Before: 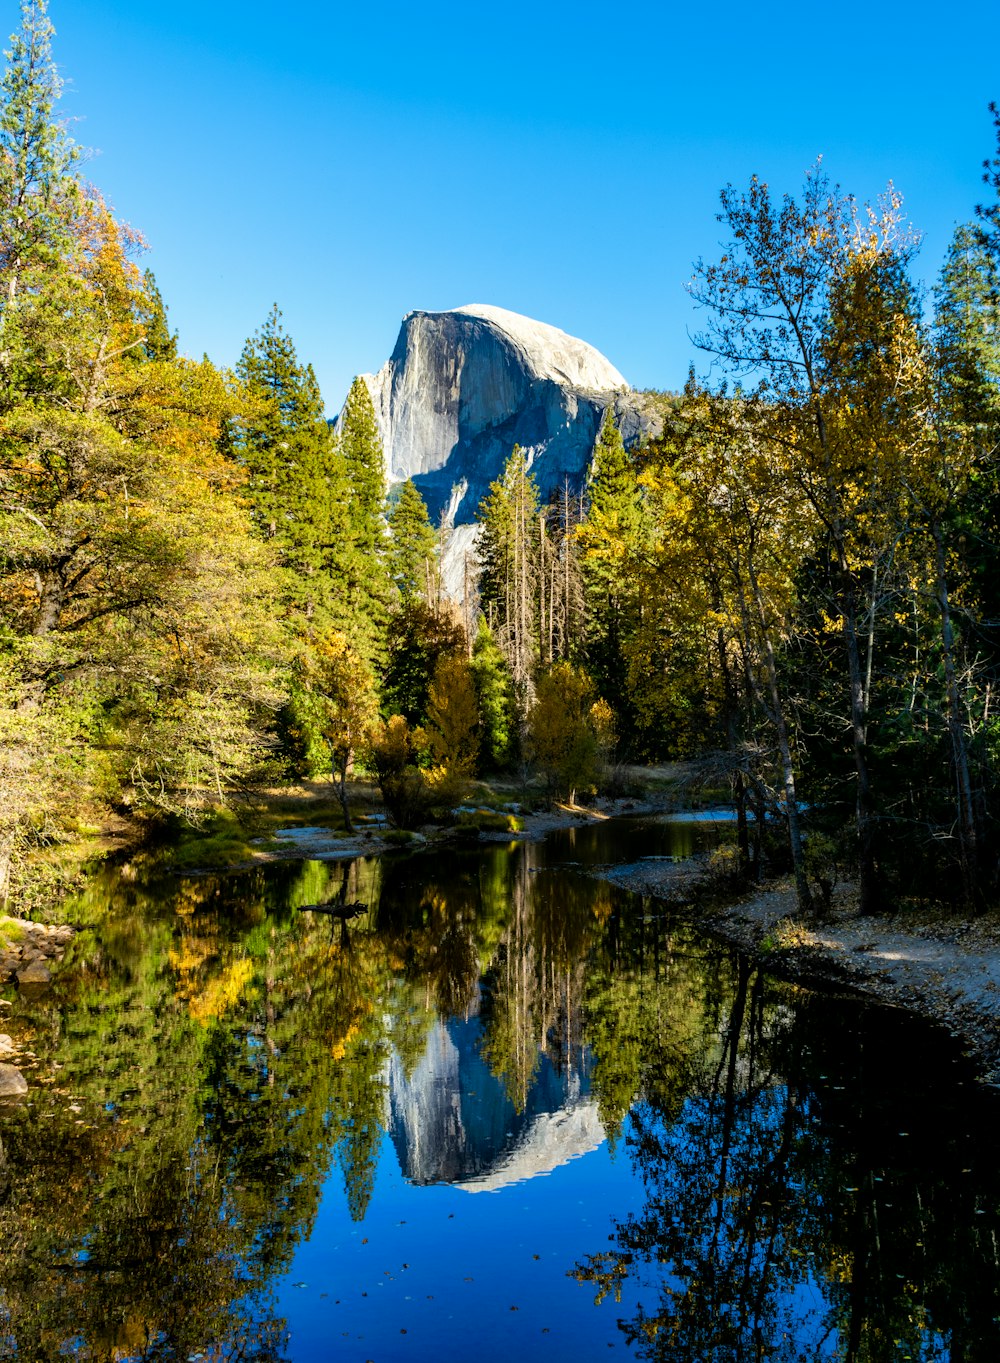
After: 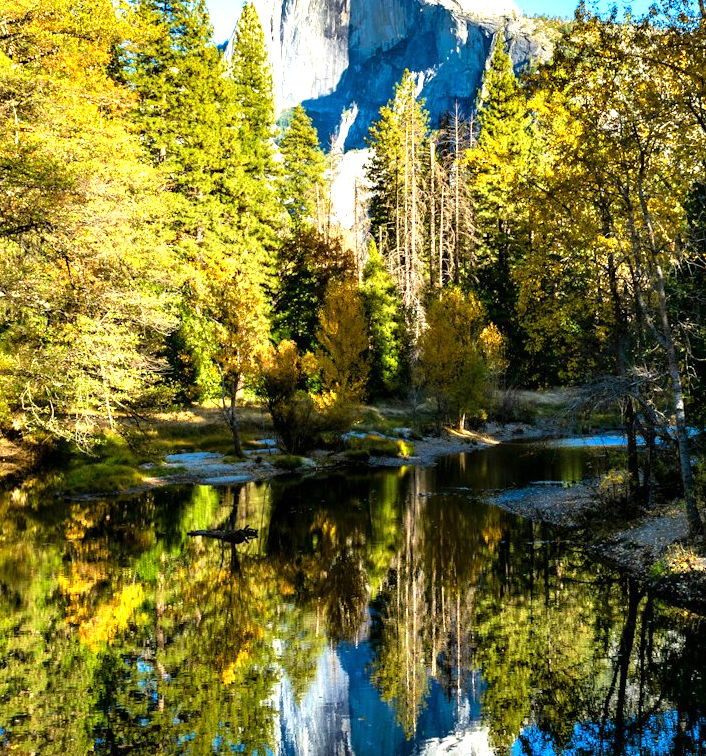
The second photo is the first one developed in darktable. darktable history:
crop: left 11.076%, top 27.534%, right 18.319%, bottom 16.994%
exposure: black level correction 0, exposure 0.899 EV, compensate exposure bias true, compensate highlight preservation false
